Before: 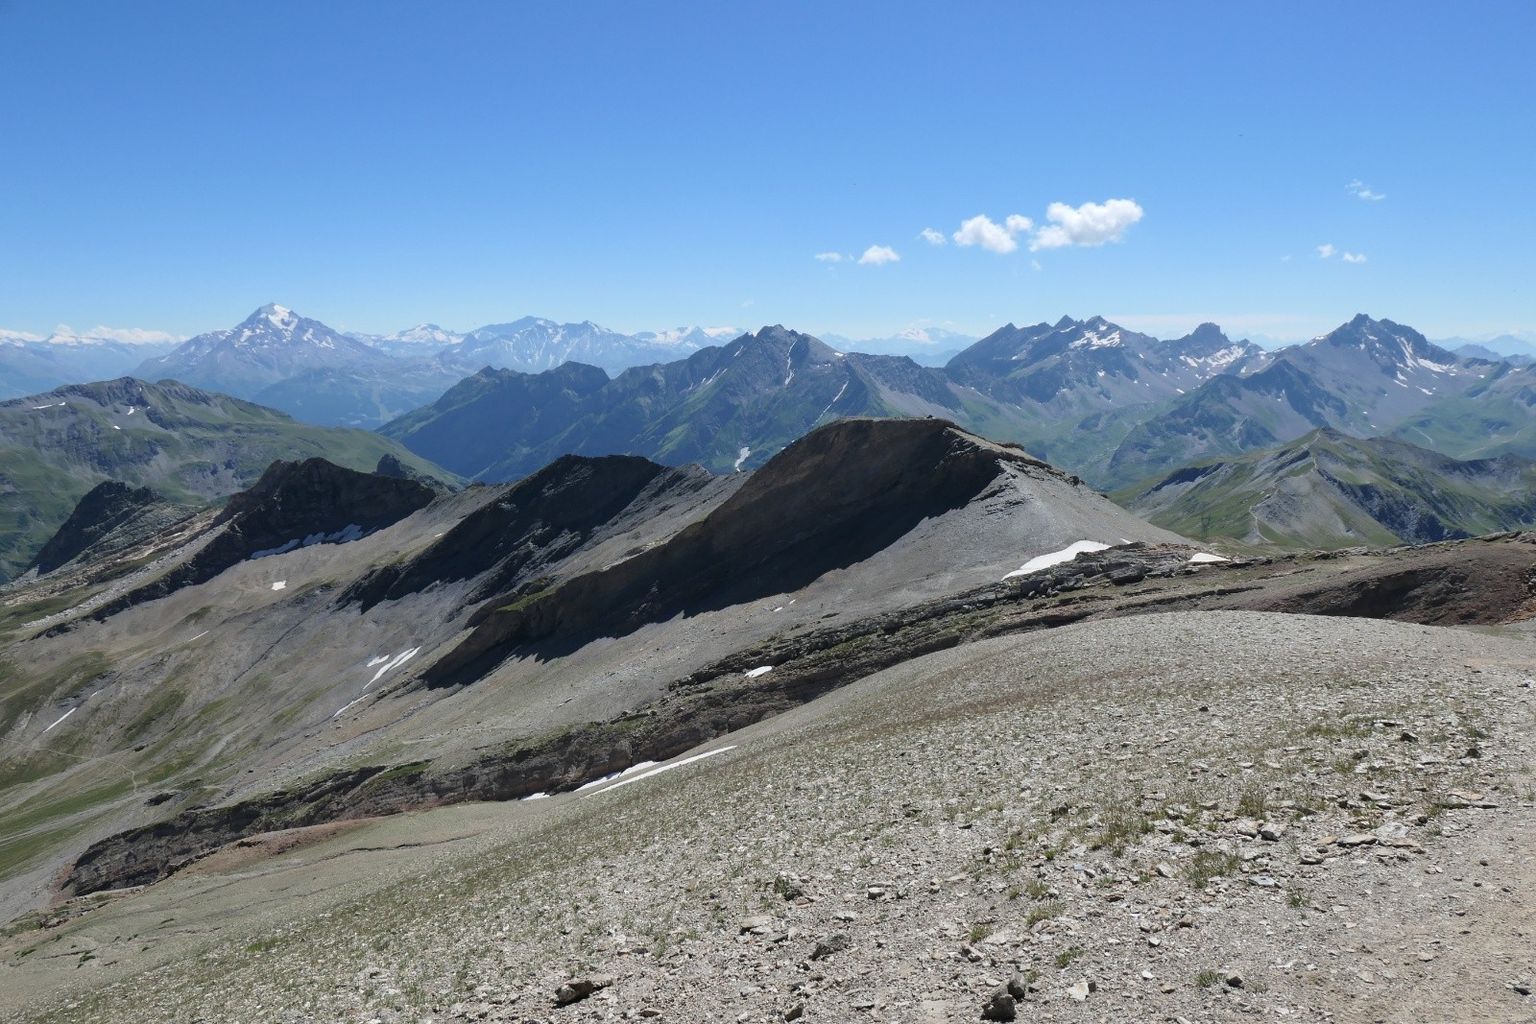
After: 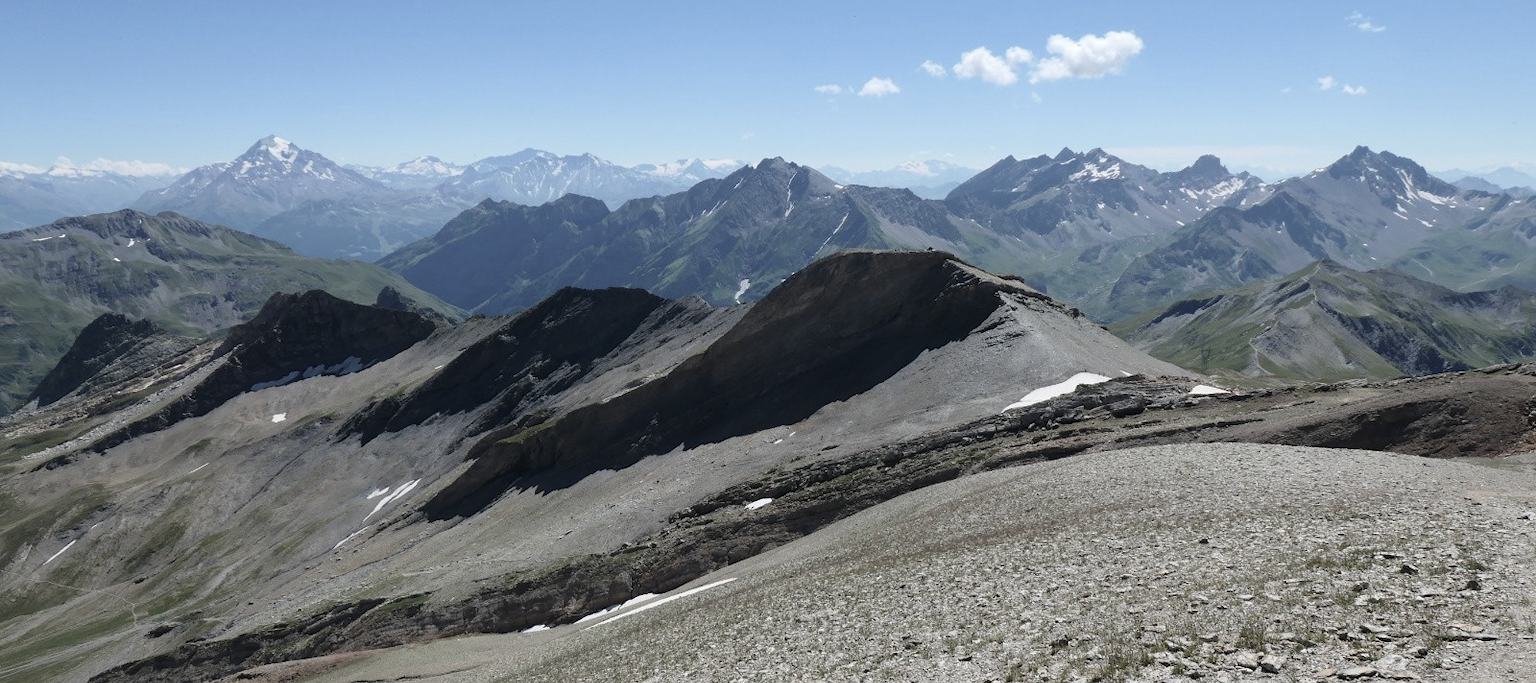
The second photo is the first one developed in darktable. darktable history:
crop: top 16.439%, bottom 16.755%
contrast brightness saturation: contrast 0.096, saturation -0.284
